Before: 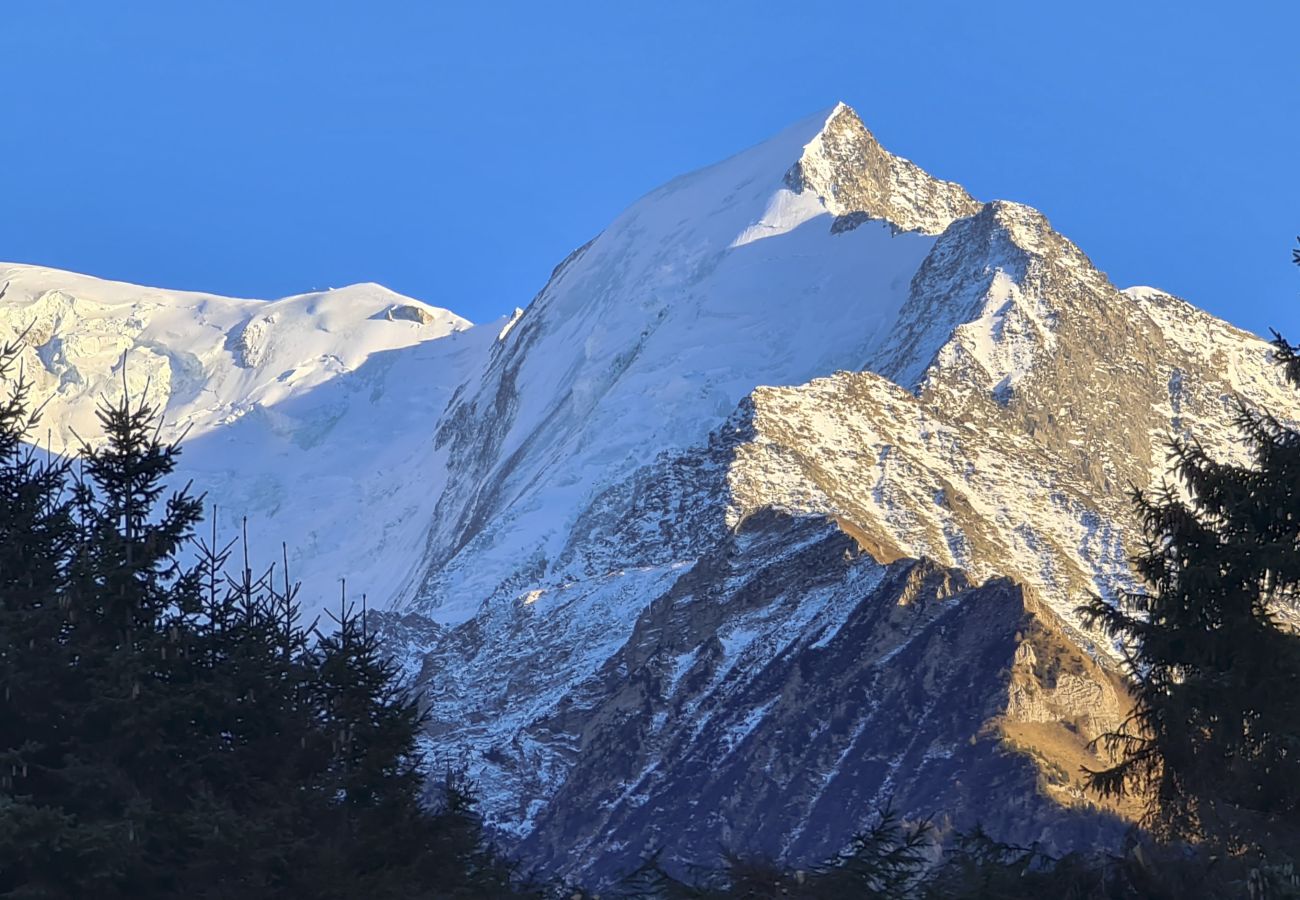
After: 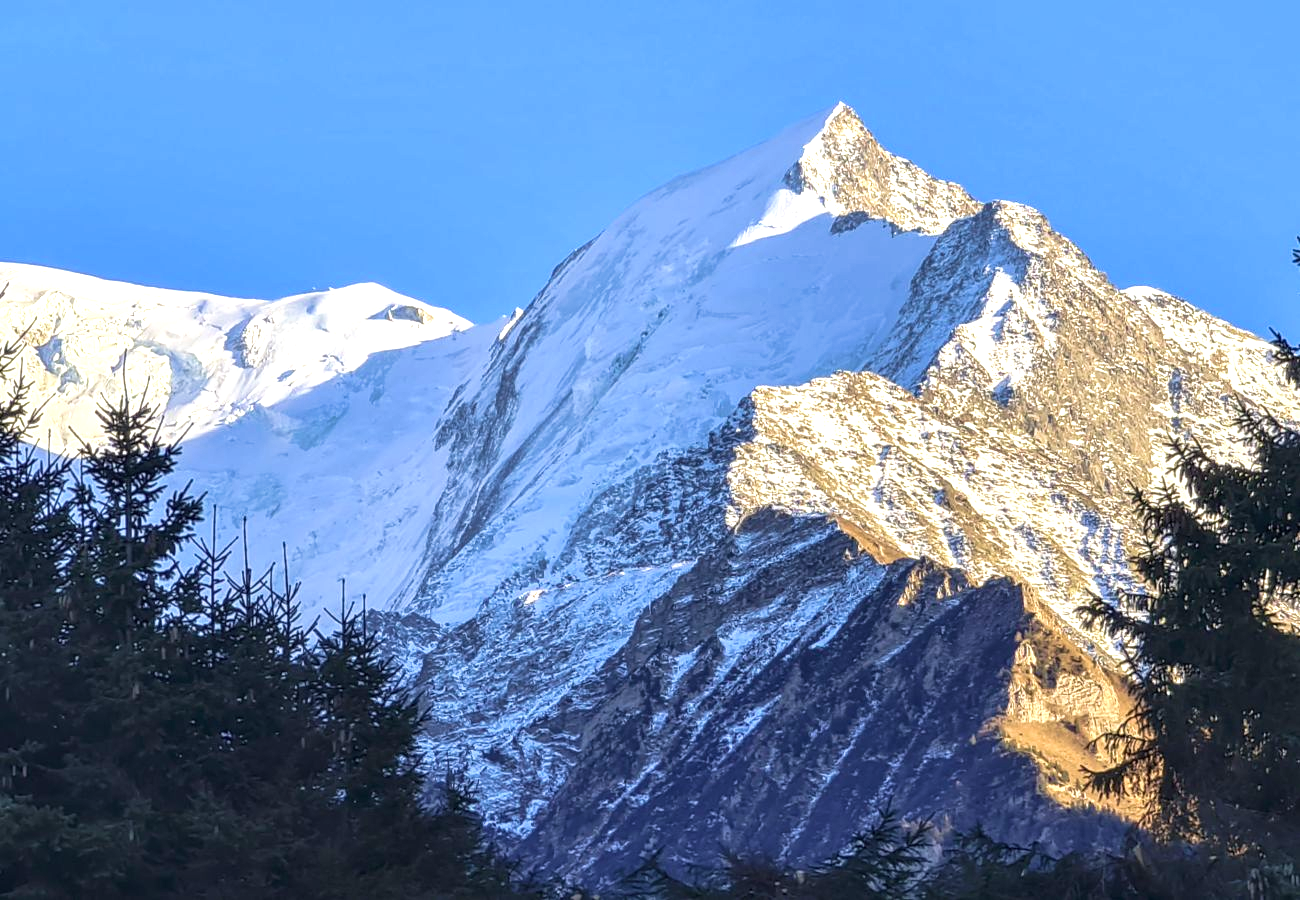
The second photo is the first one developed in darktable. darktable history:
velvia: on, module defaults
local contrast: detail 130%
exposure: exposure 0.603 EV, compensate highlight preservation false
contrast brightness saturation: contrast 0.079, saturation 0.023
